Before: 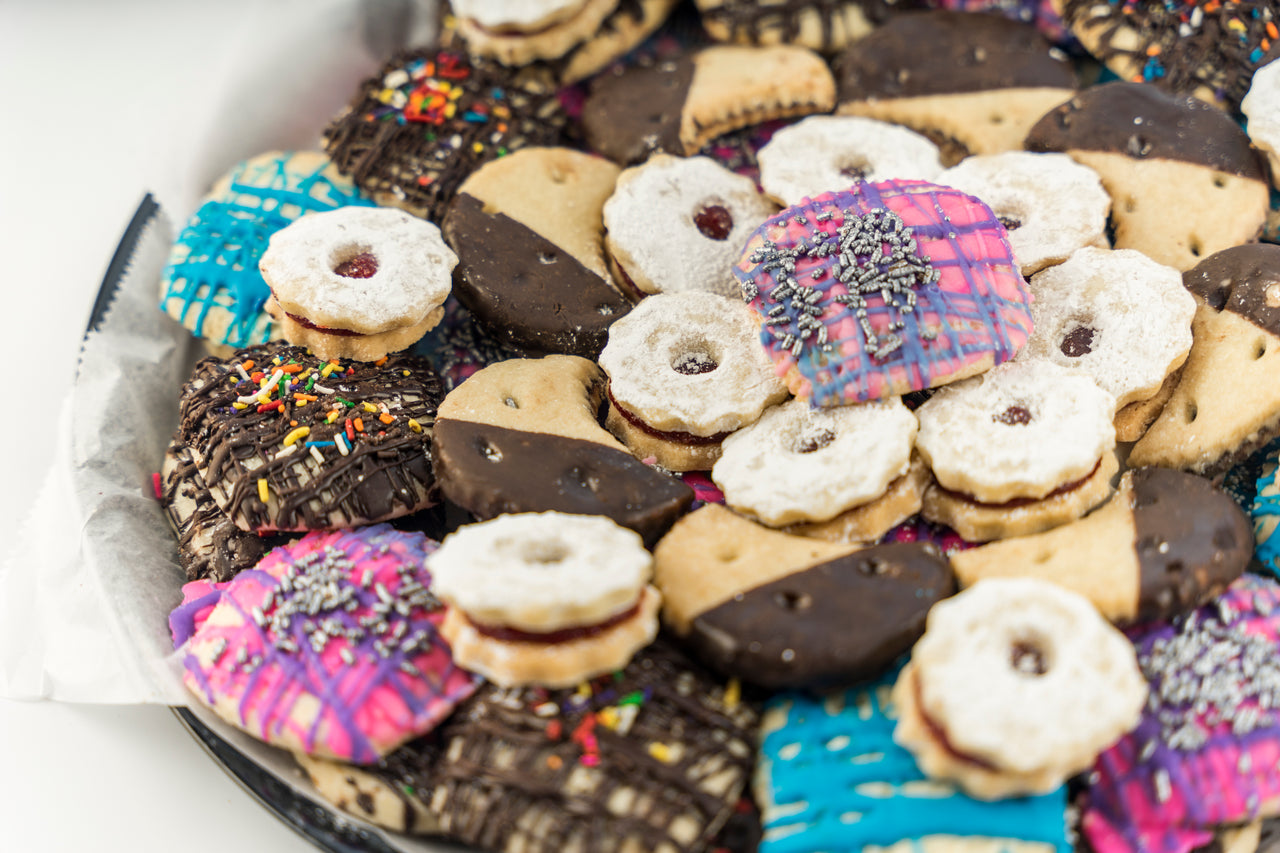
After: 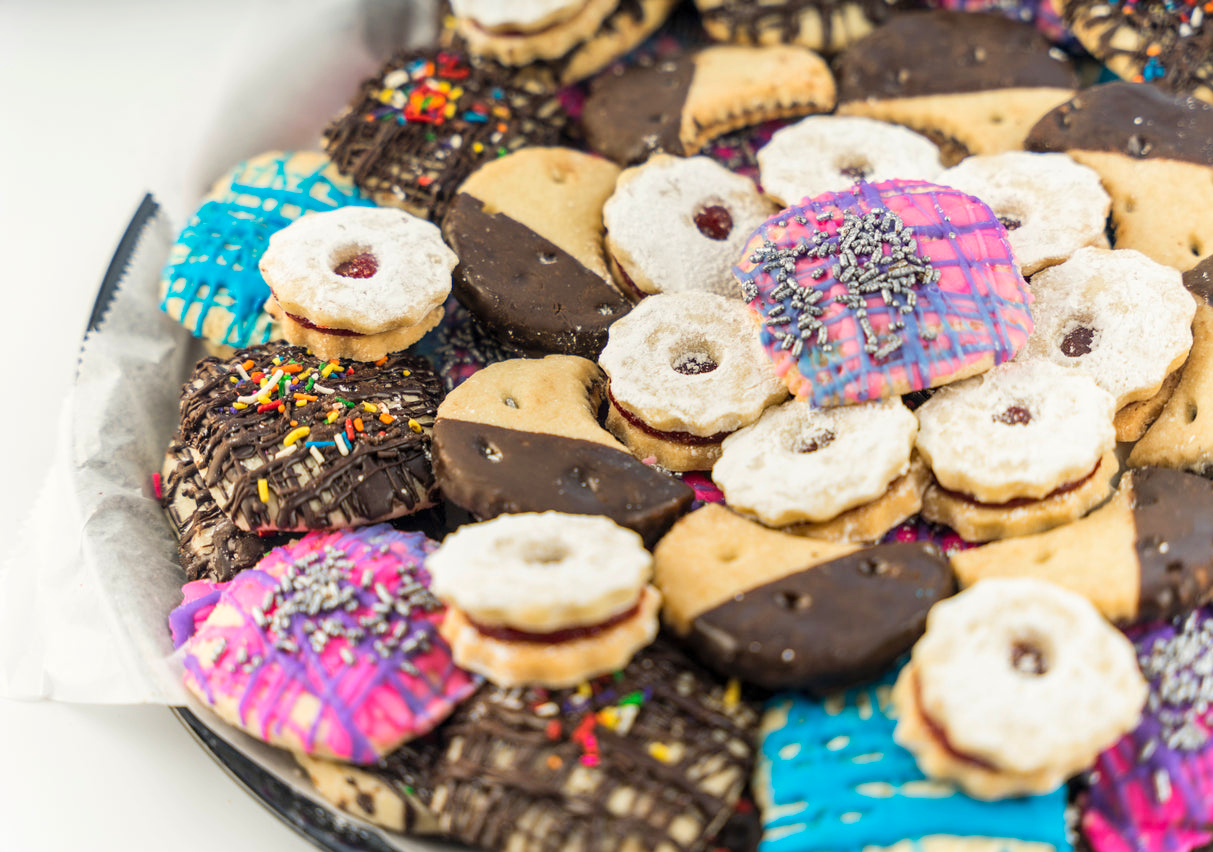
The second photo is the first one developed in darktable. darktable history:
crop and rotate: right 5.167%
contrast brightness saturation: contrast 0.07, brightness 0.08, saturation 0.18
tone equalizer: on, module defaults
